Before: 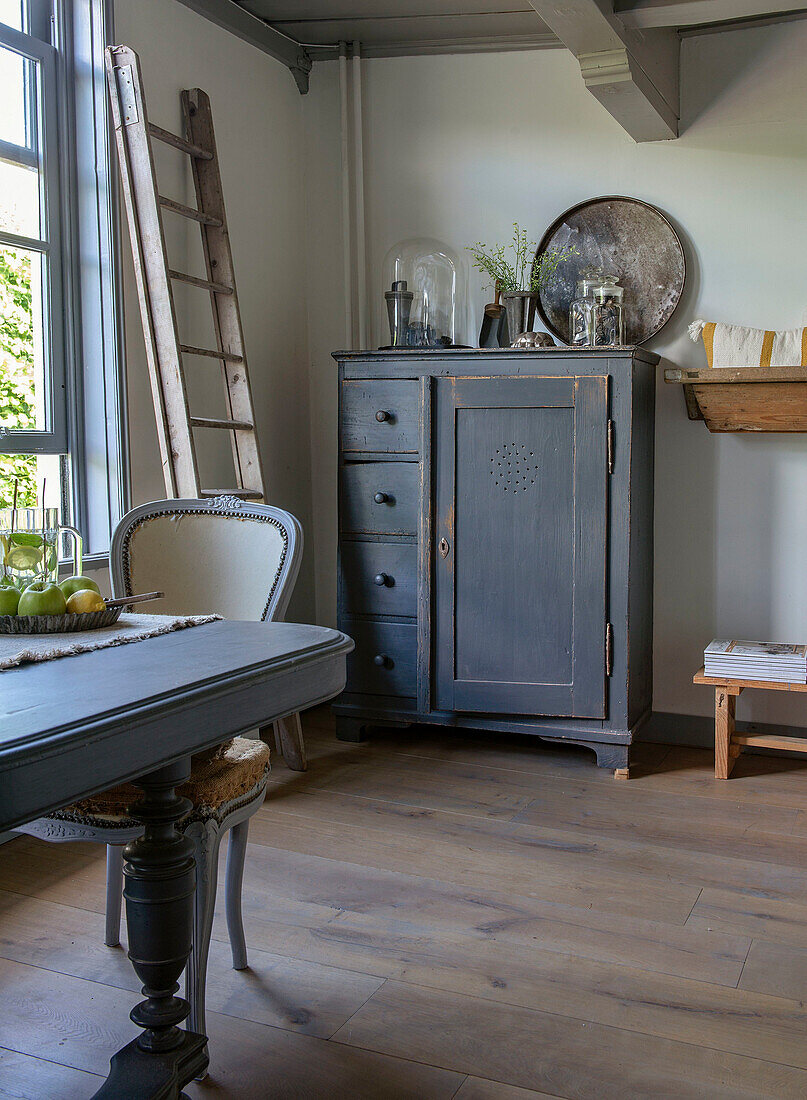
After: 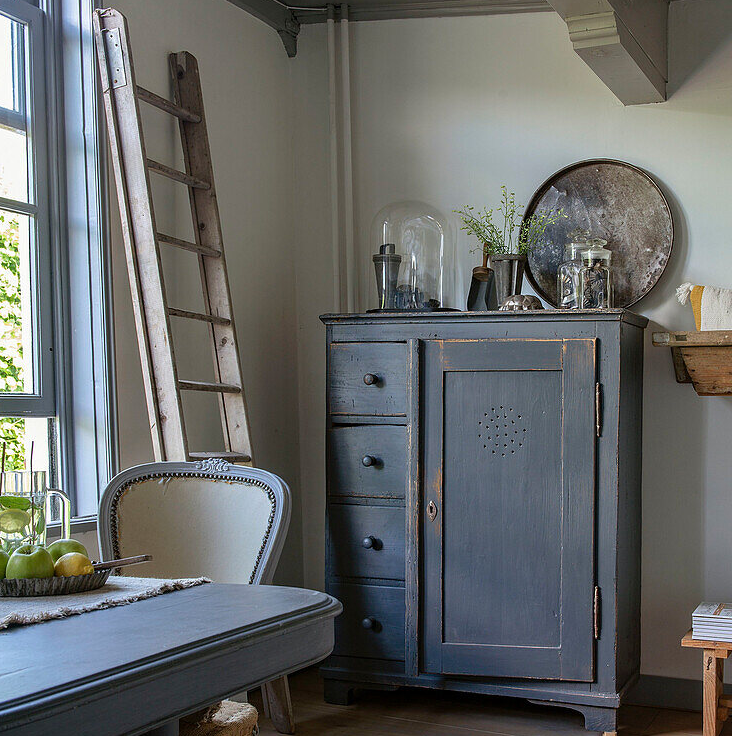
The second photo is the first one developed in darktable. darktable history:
crop: left 1.593%, top 3.384%, right 7.598%, bottom 28.43%
